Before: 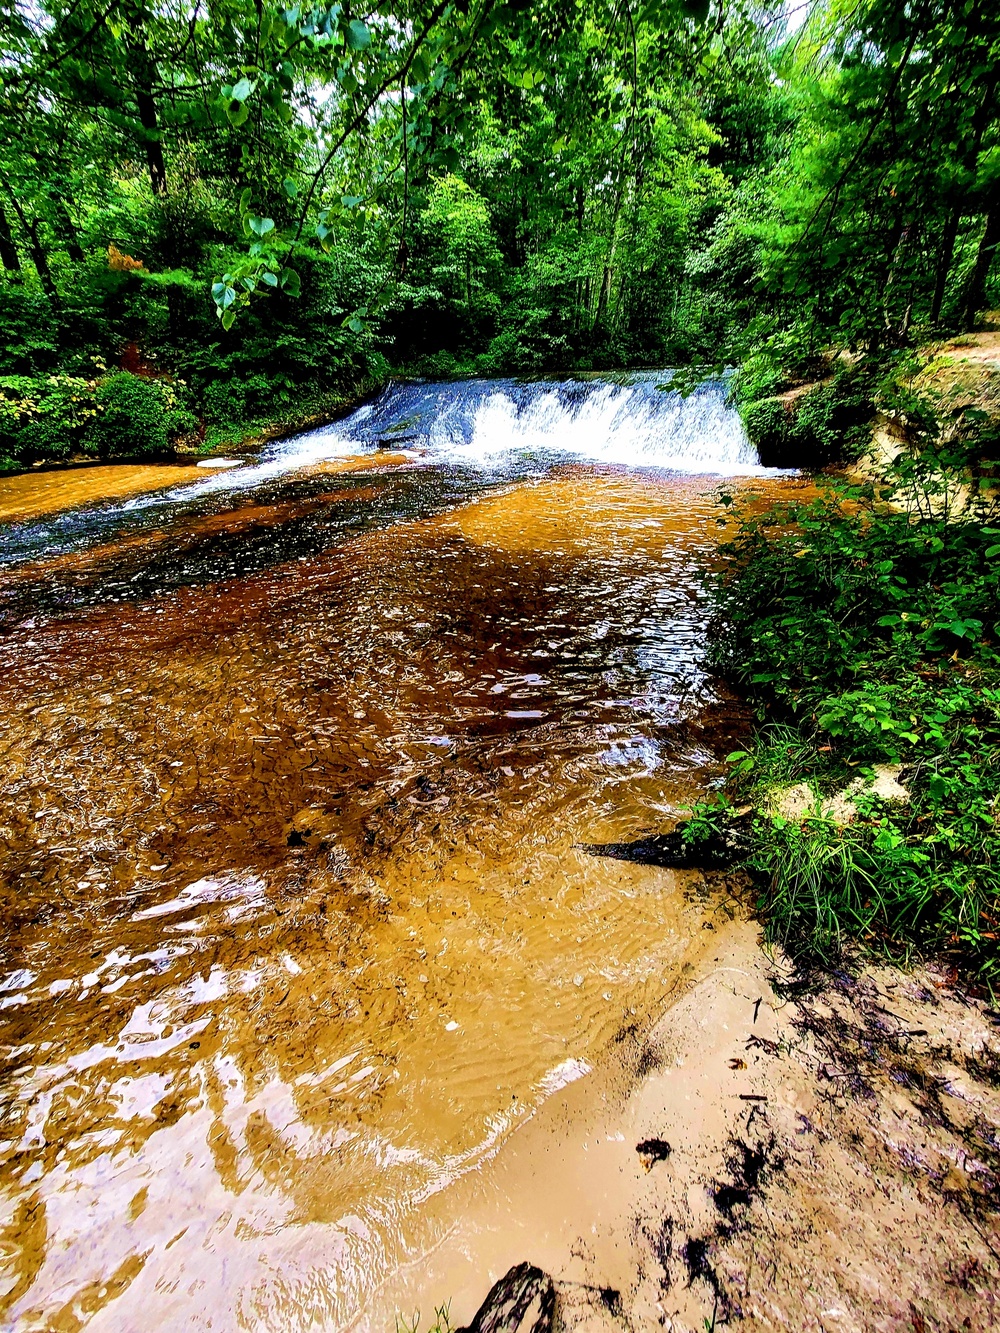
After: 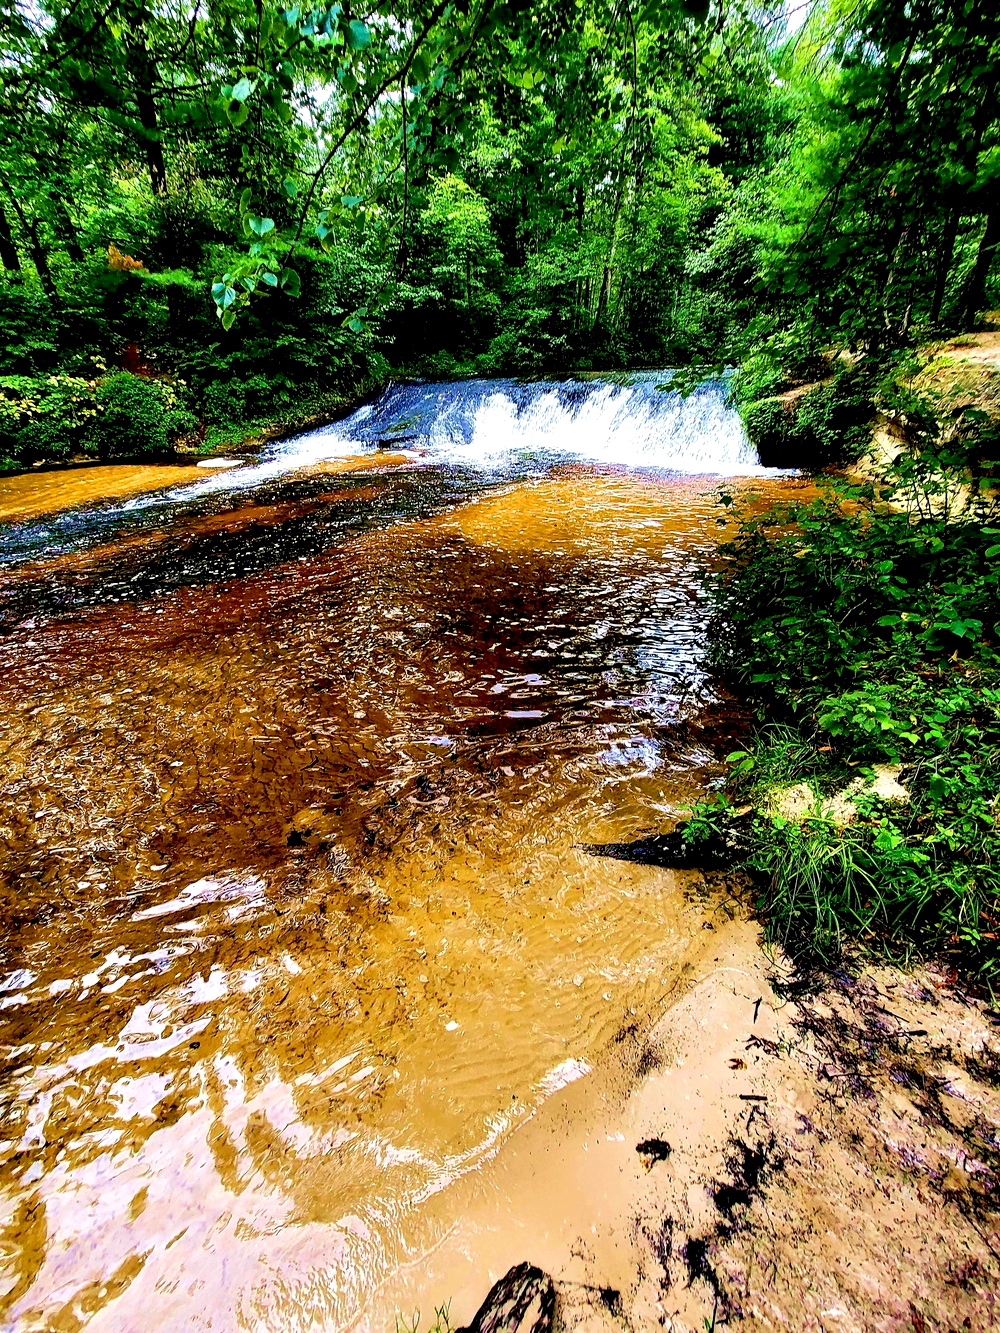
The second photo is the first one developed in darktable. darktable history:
exposure: black level correction 0.007, exposure 0.159 EV, compensate highlight preservation false
velvia: on, module defaults
